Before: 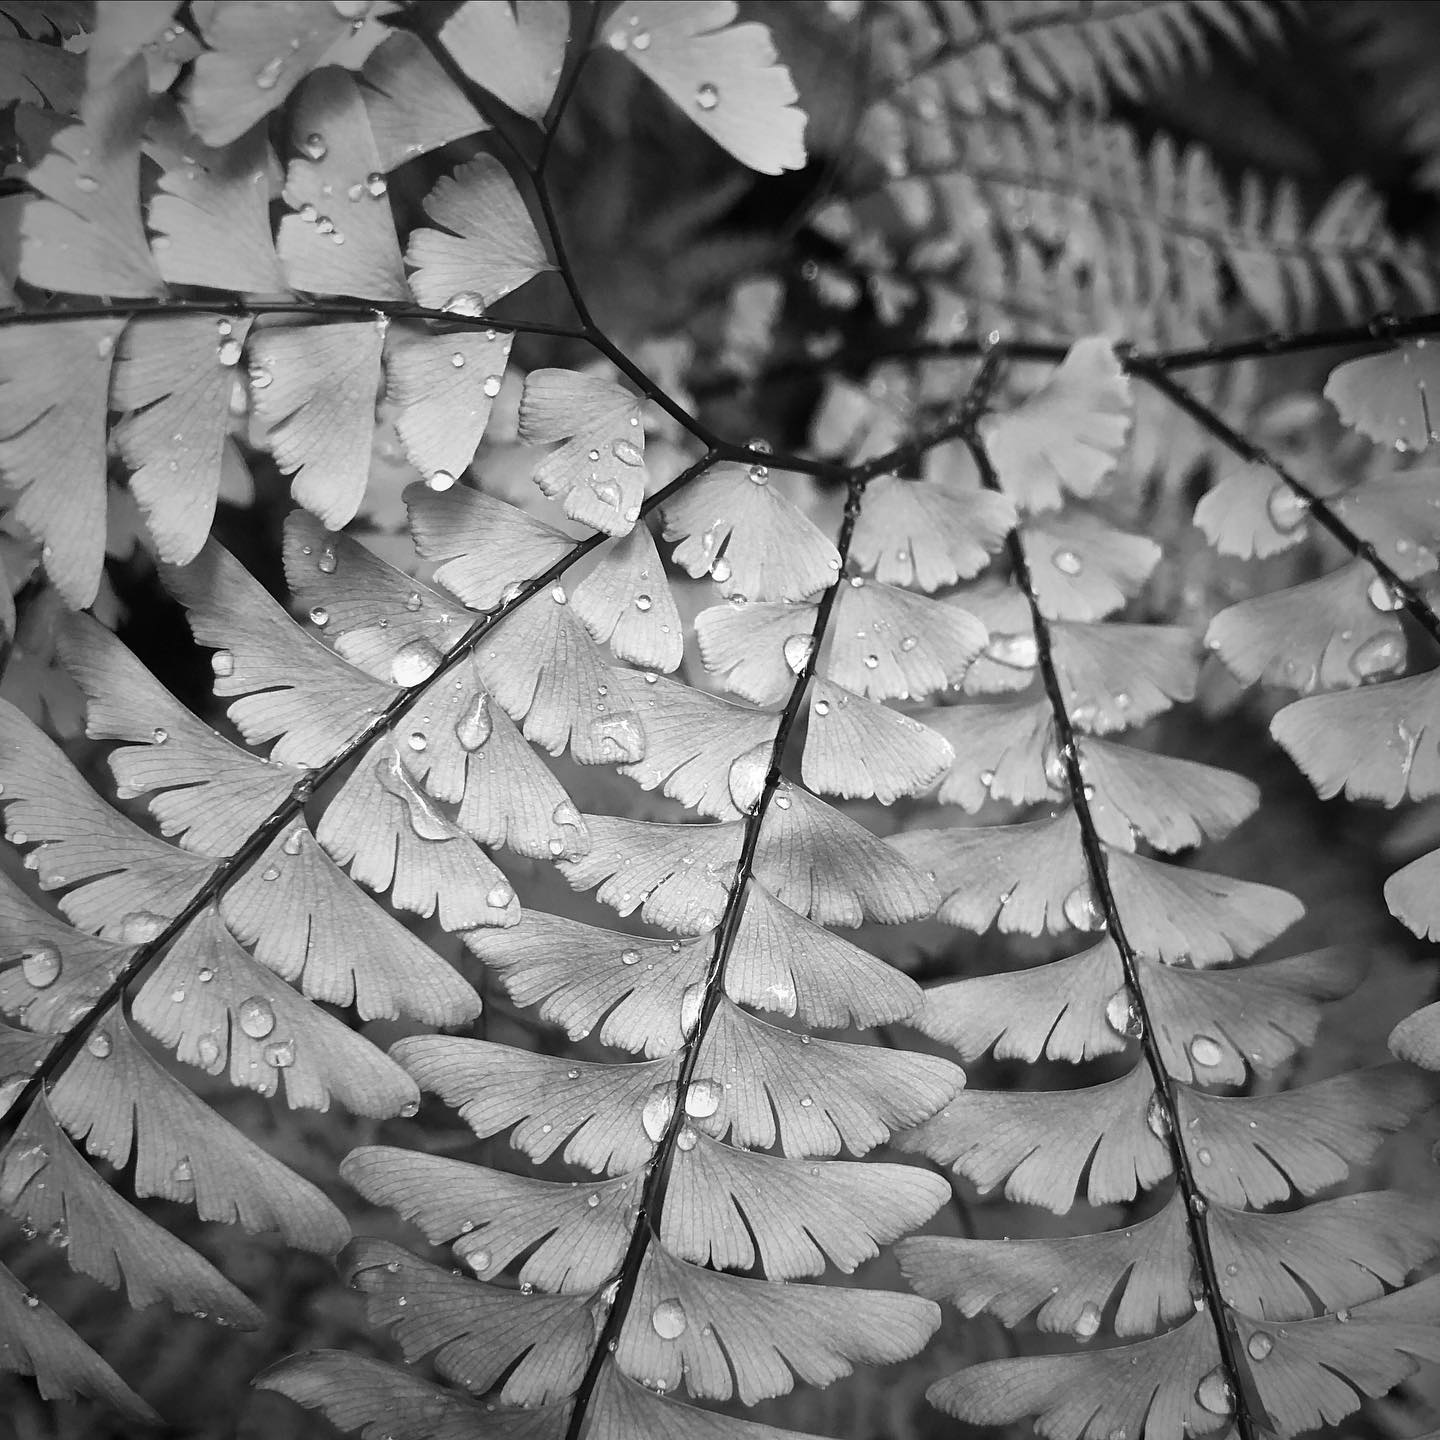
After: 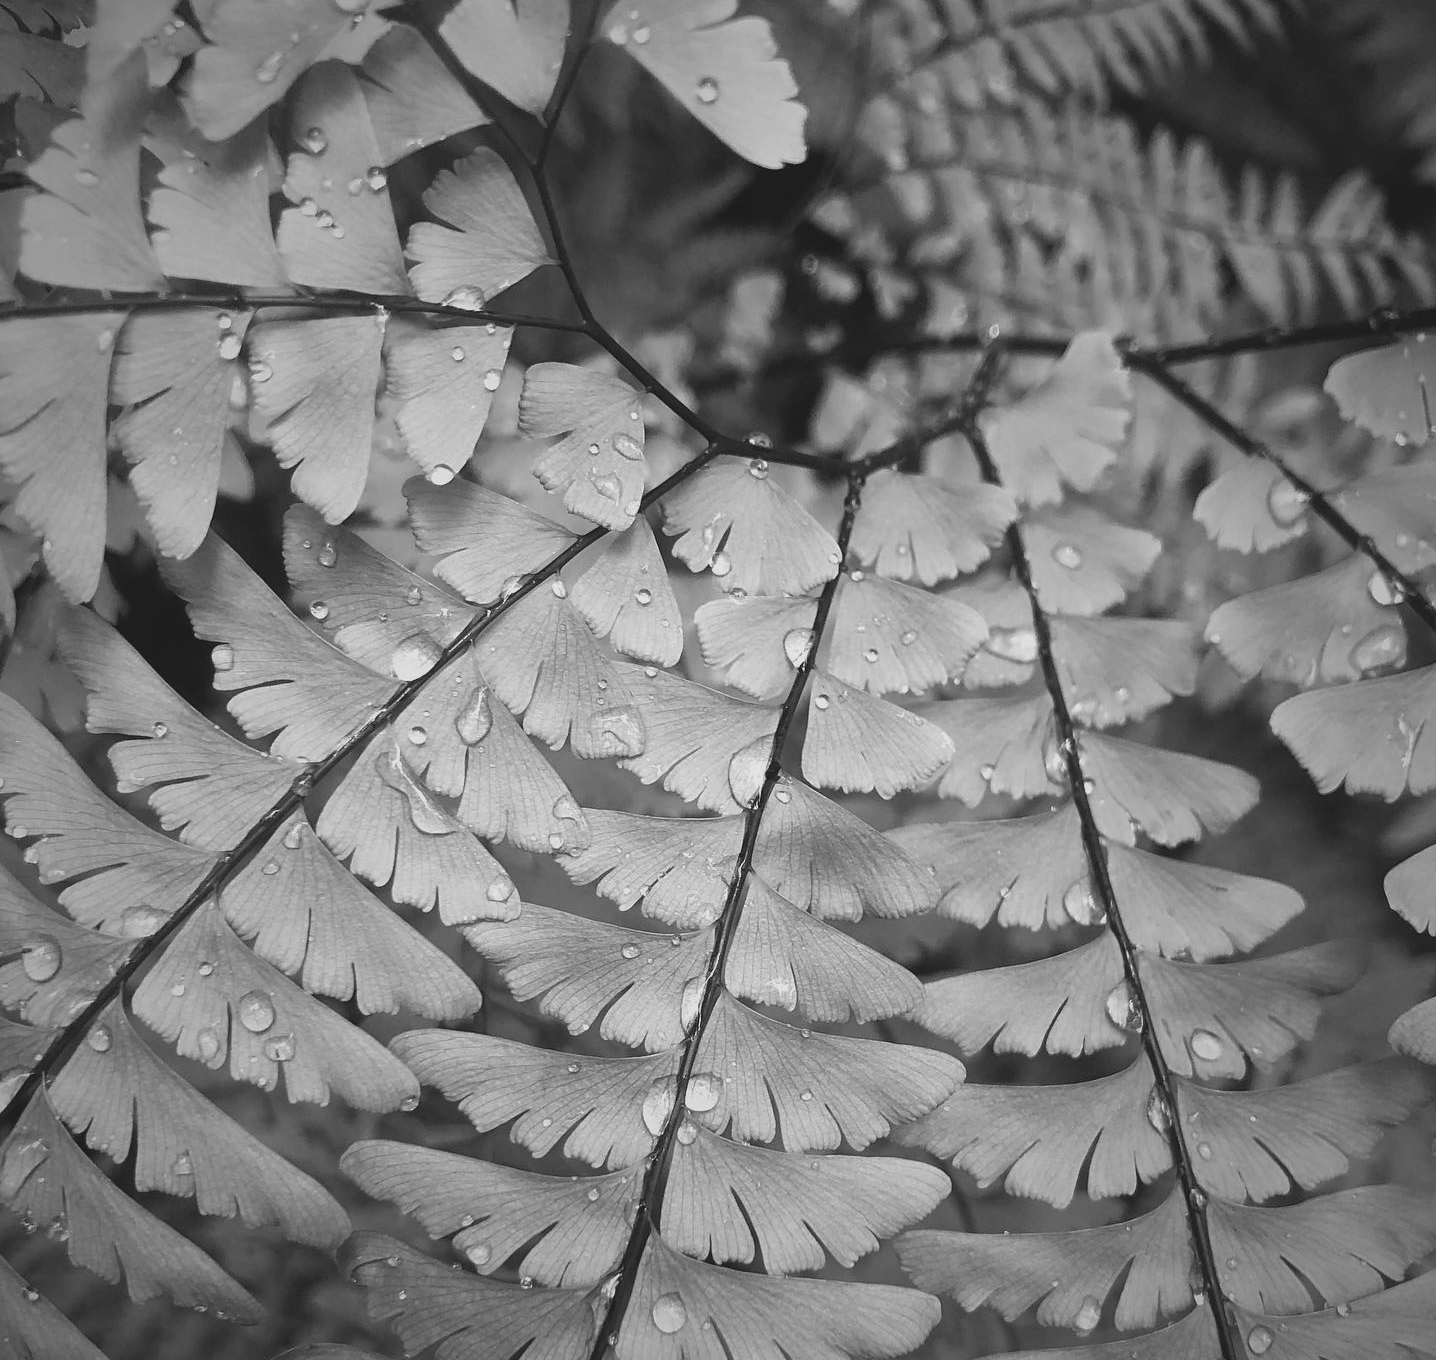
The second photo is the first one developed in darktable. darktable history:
contrast brightness saturation: contrast -0.19, saturation 0.19
crop: top 0.448%, right 0.264%, bottom 5.045%
